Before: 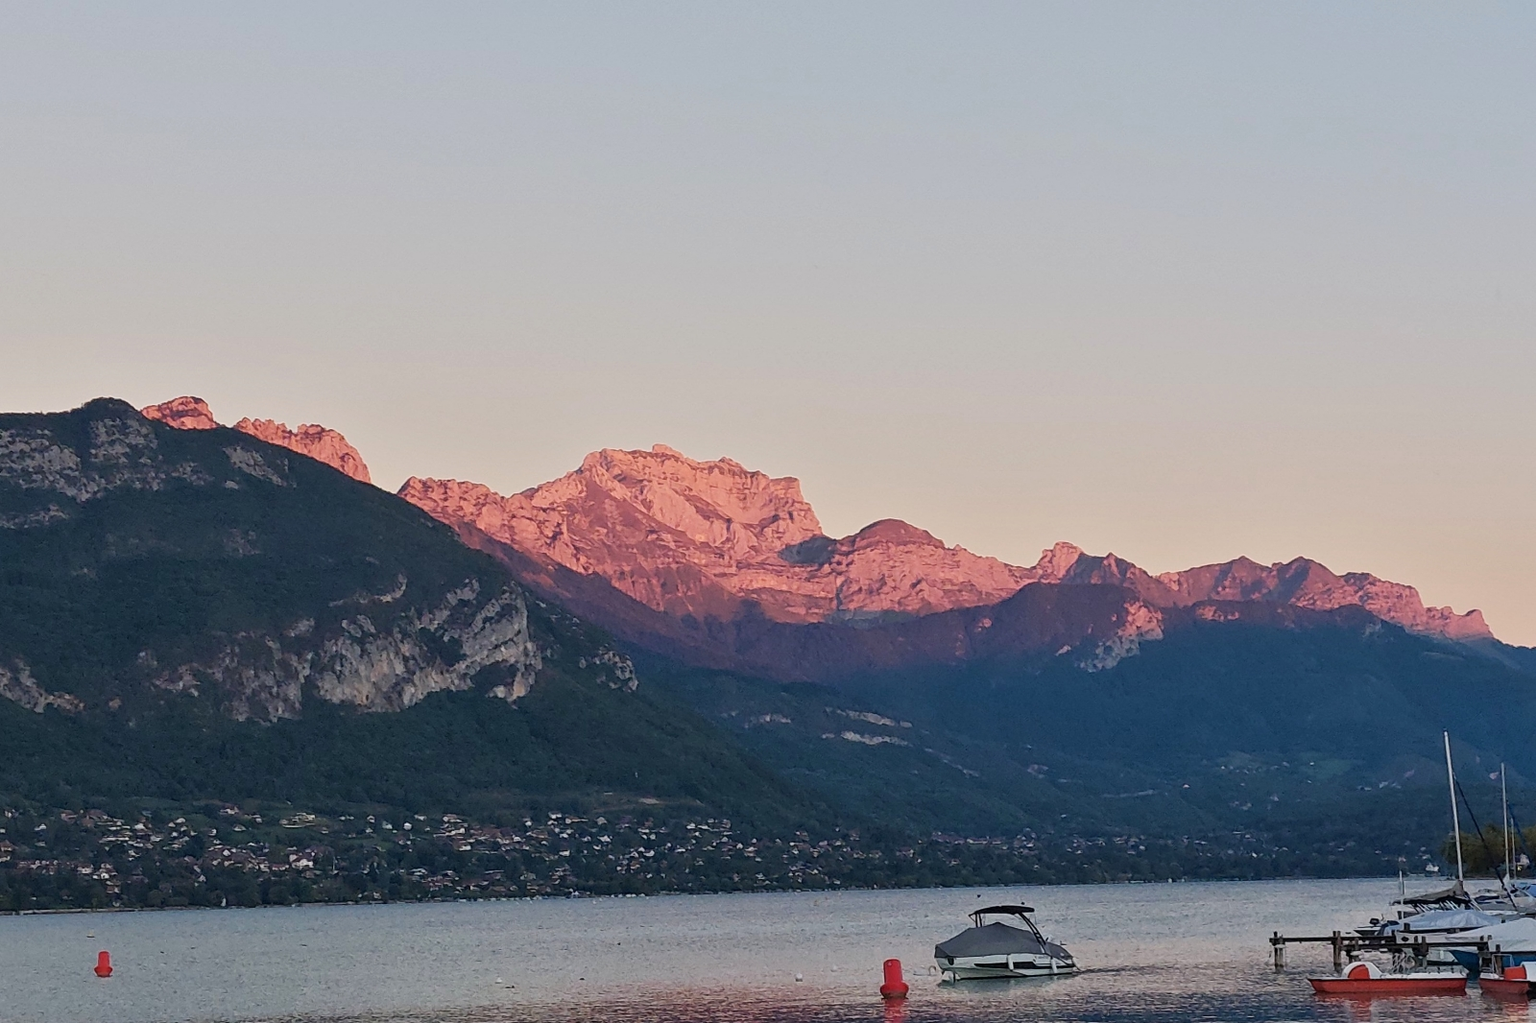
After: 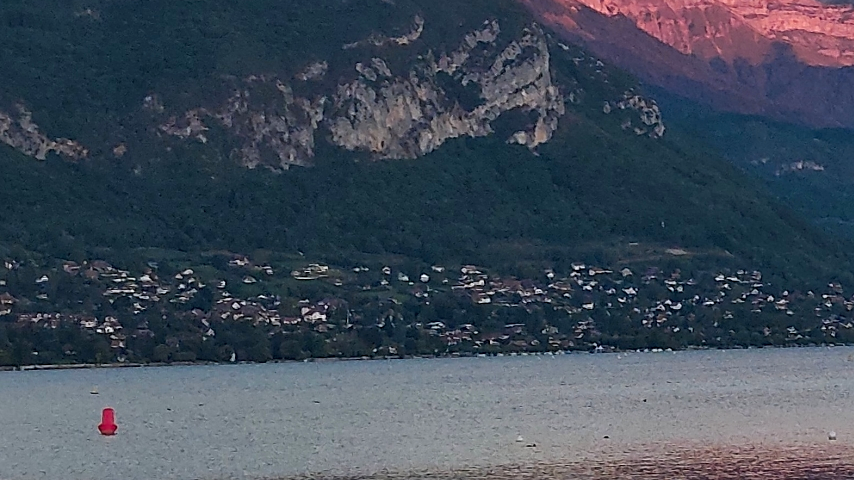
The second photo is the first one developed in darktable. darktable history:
sharpen: radius 1.864, amount 0.398, threshold 1.271
color zones: curves: ch1 [(0.263, 0.53) (0.376, 0.287) (0.487, 0.512) (0.748, 0.547) (1, 0.513)]; ch2 [(0.262, 0.45) (0.751, 0.477)], mix 31.98%
crop and rotate: top 54.778%, right 46.61%, bottom 0.159%
white balance: emerald 1
